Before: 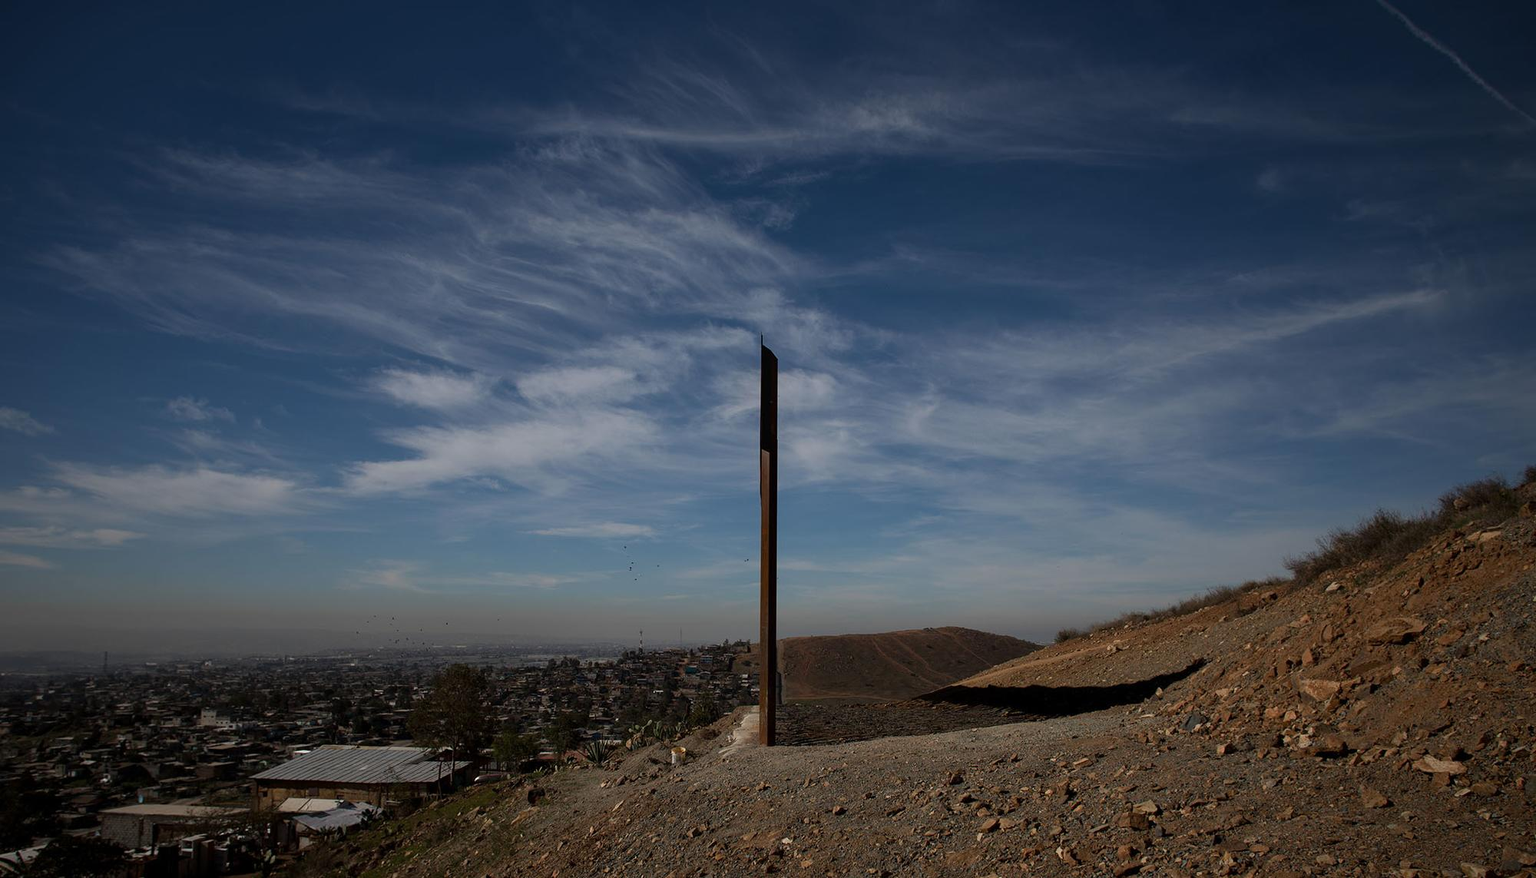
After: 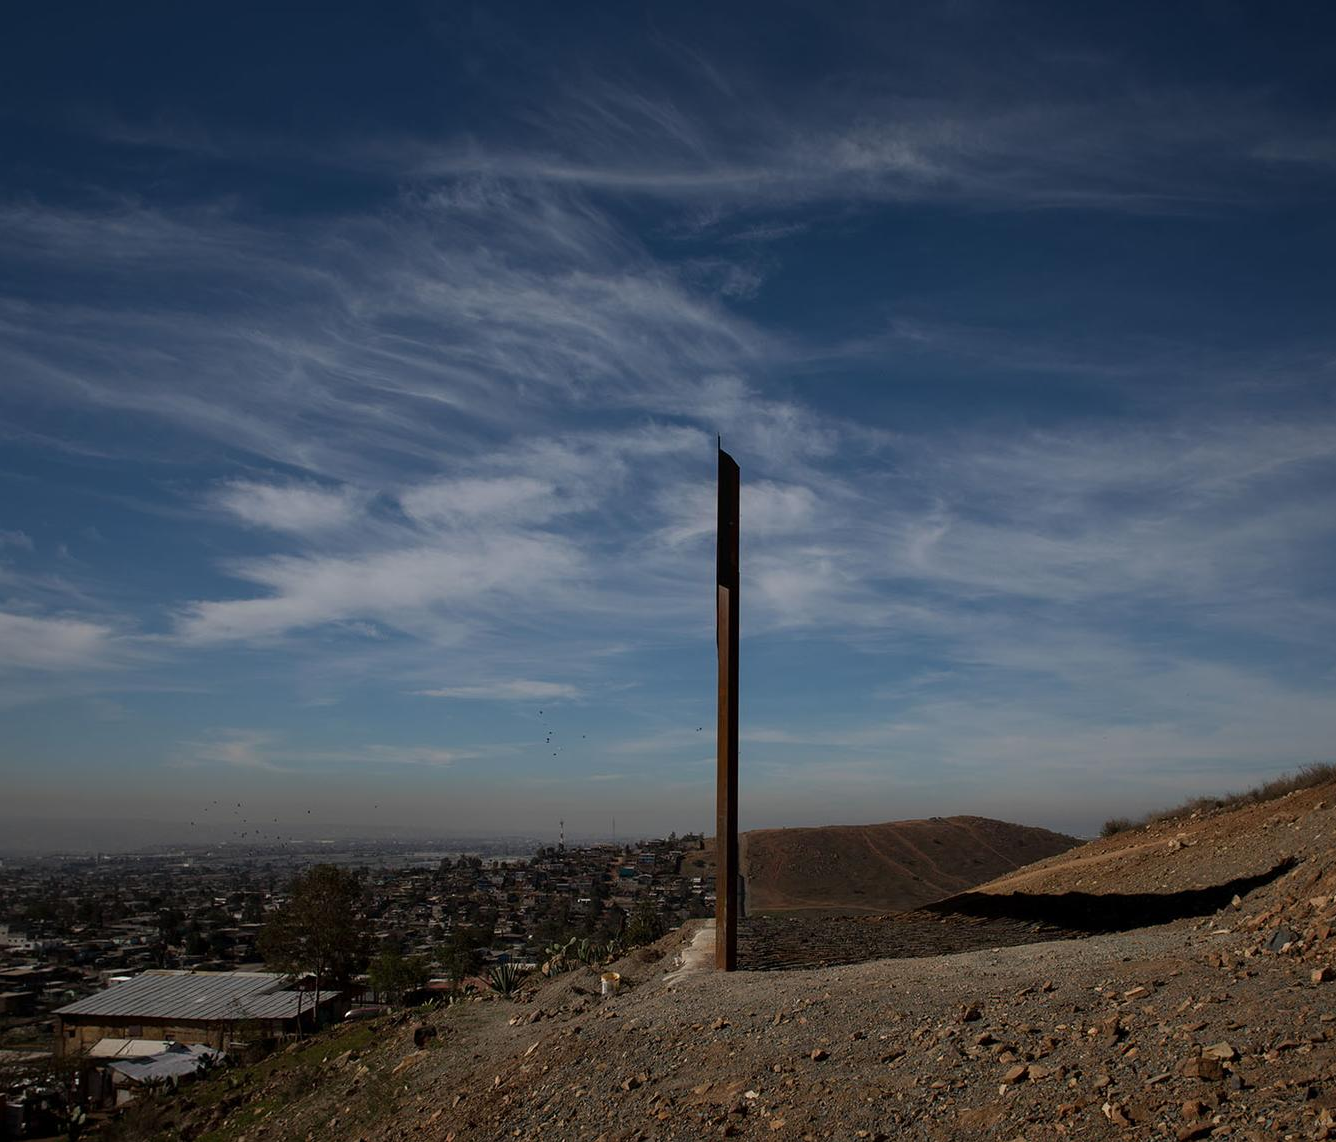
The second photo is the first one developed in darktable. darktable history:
crop and rotate: left 13.686%, right 19.472%
